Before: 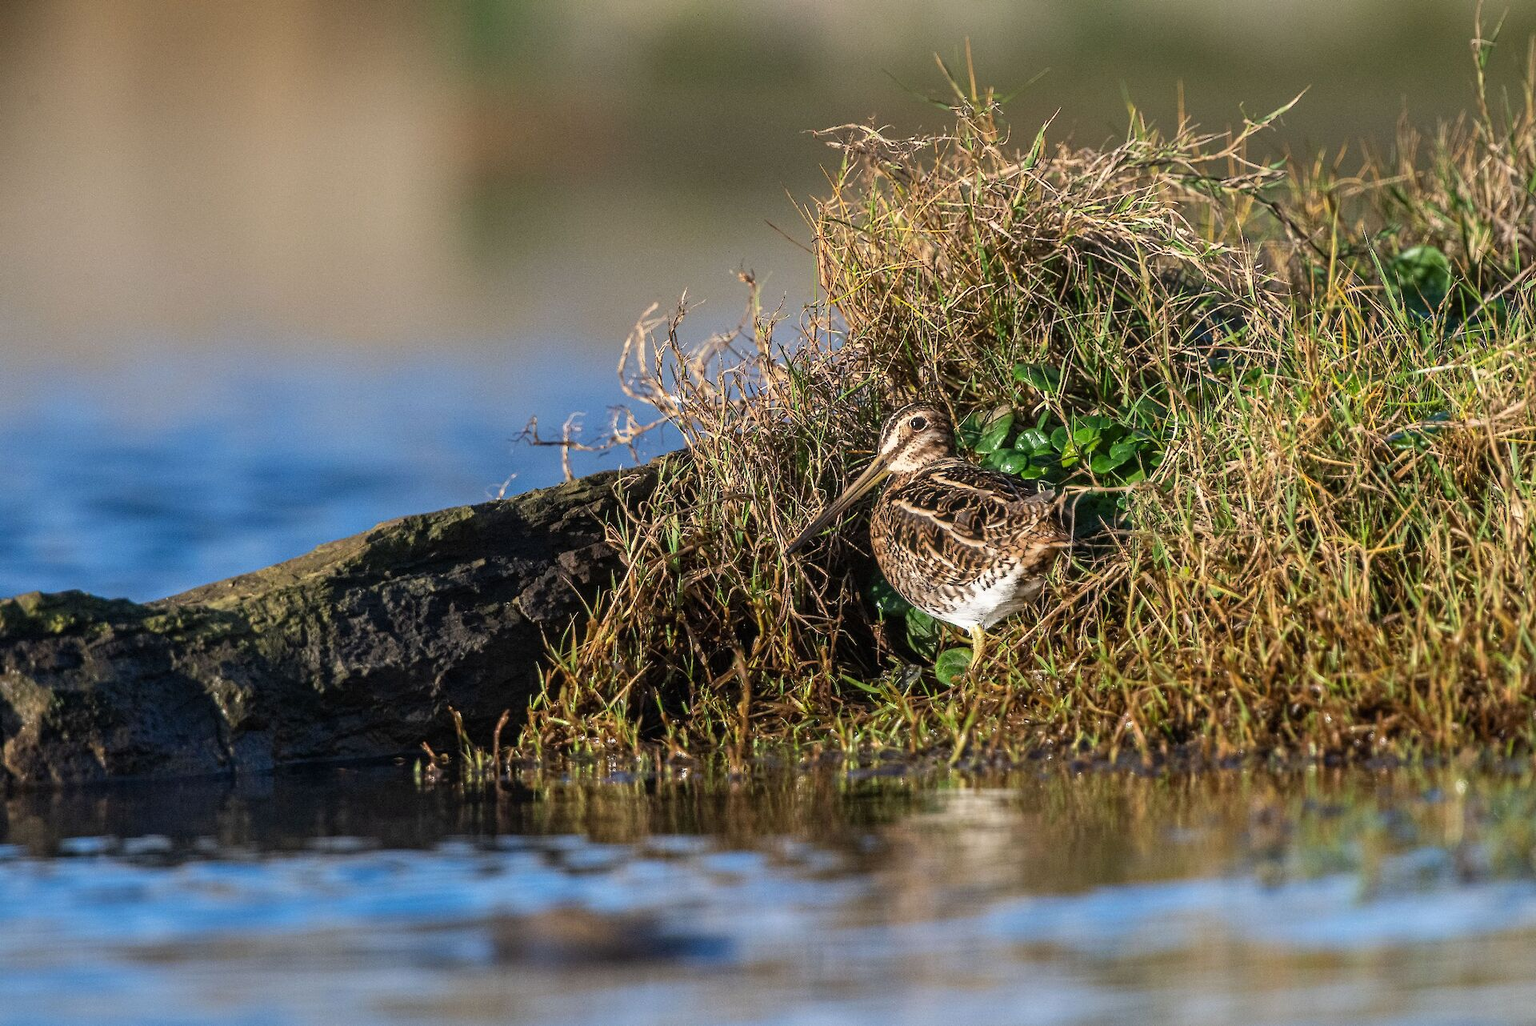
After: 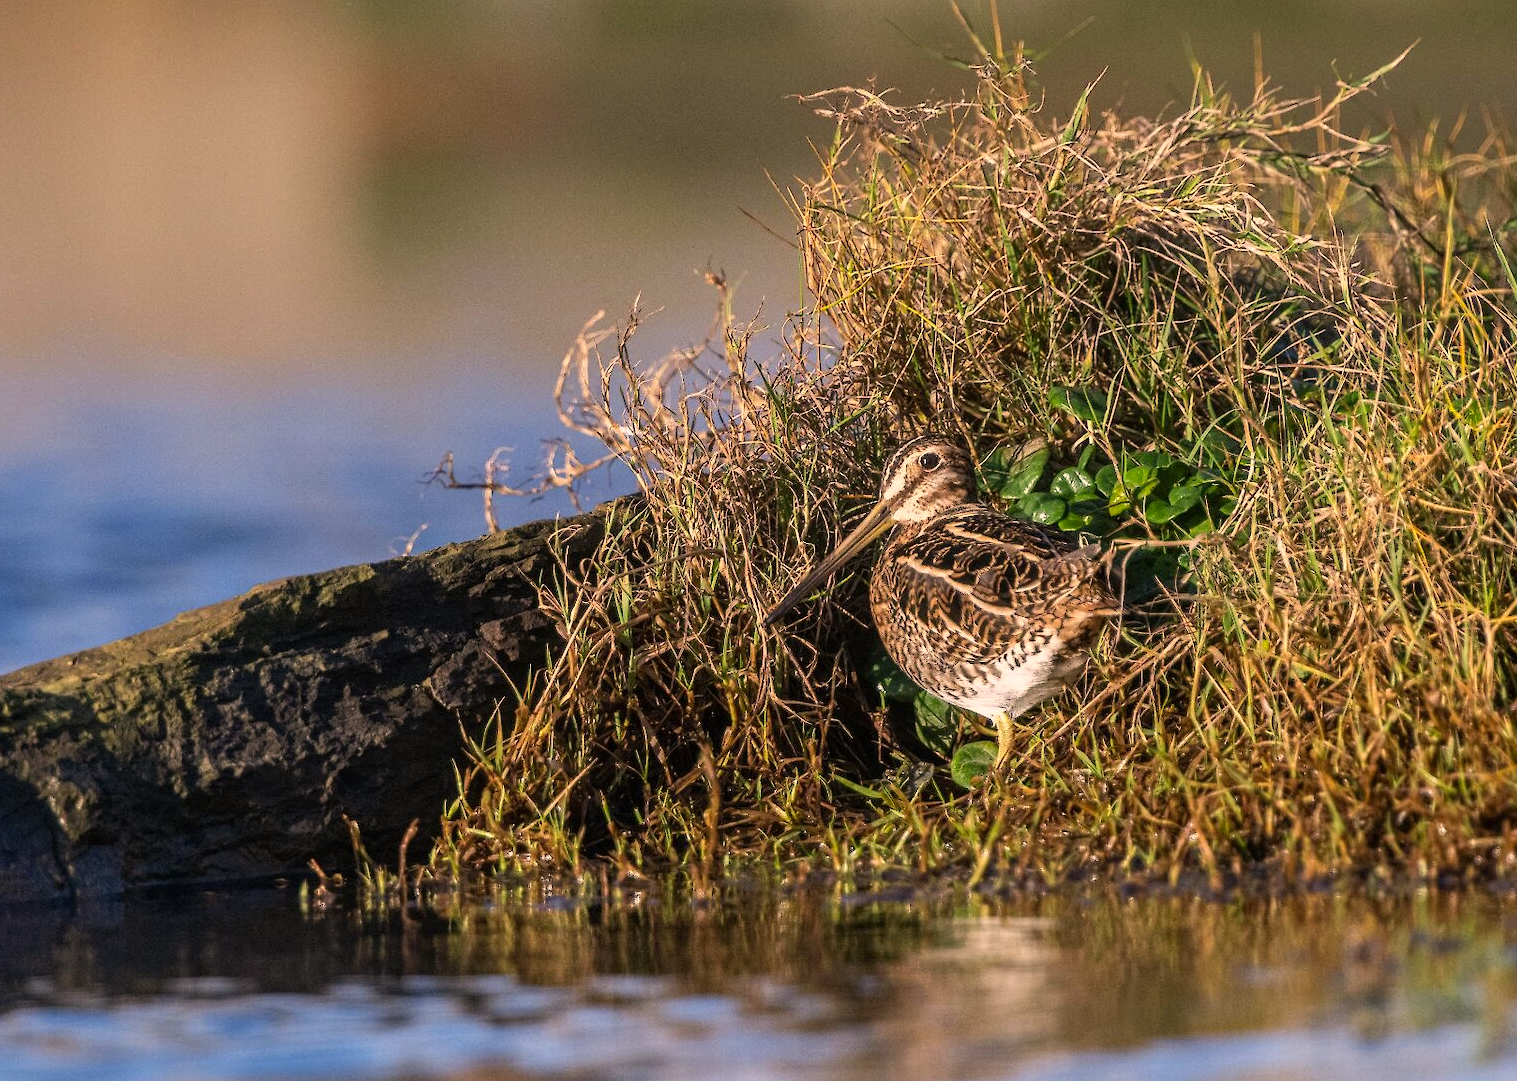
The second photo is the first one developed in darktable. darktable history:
crop: left 11.399%, top 5.333%, right 9.58%, bottom 10.315%
color correction: highlights a* 11.61, highlights b* 11.54
